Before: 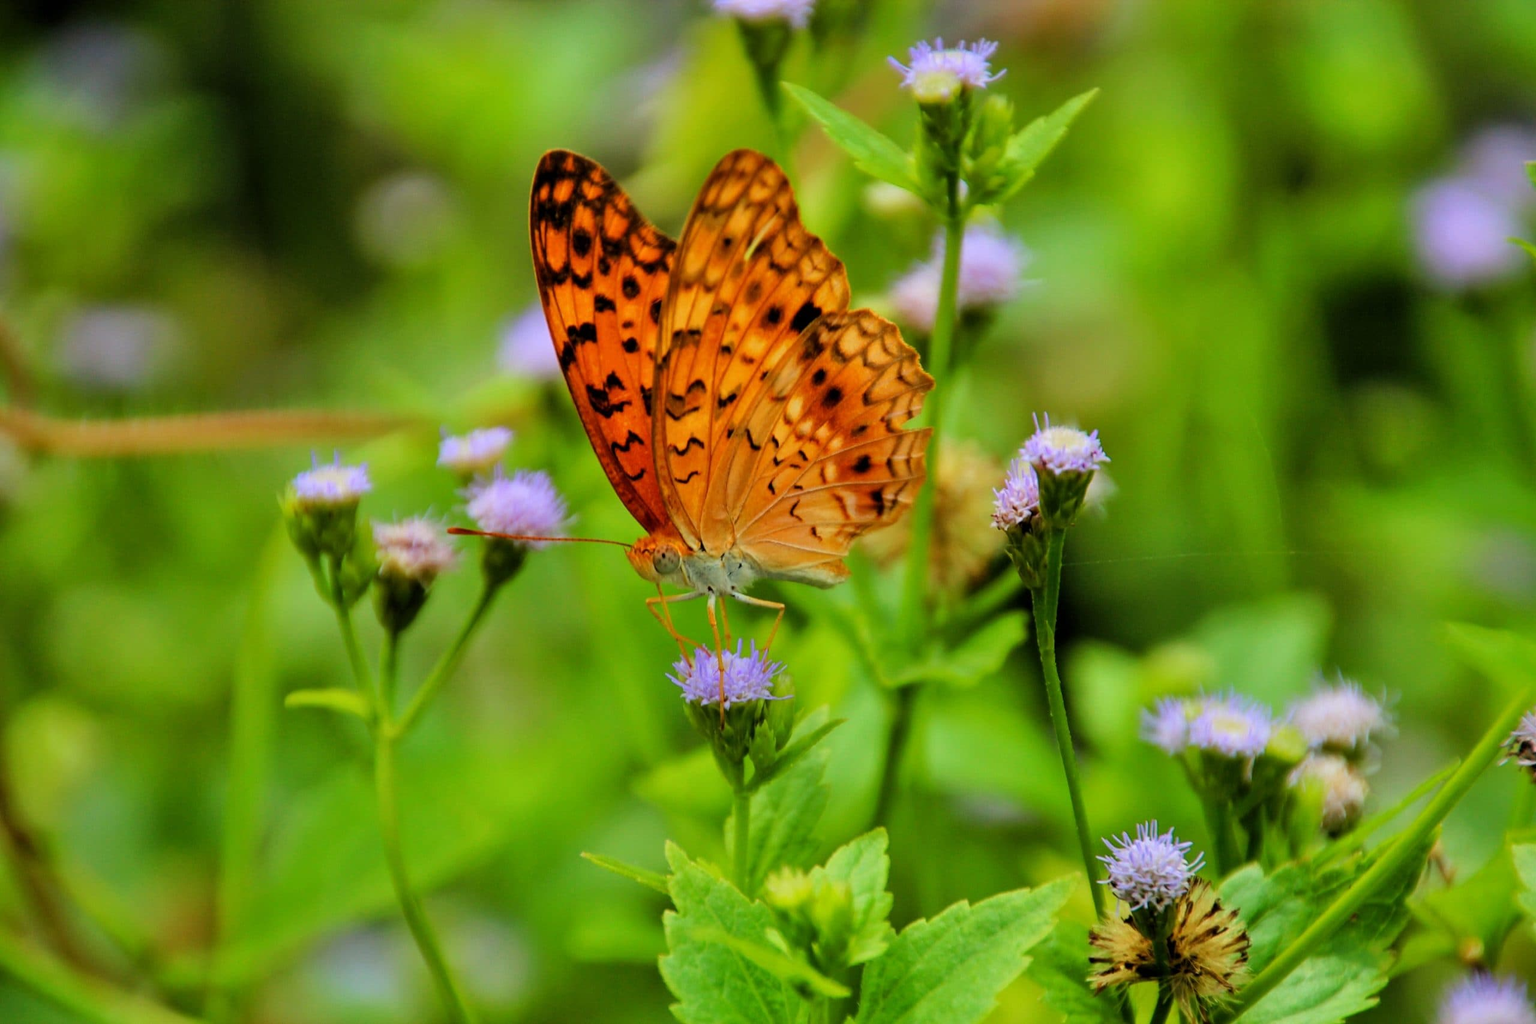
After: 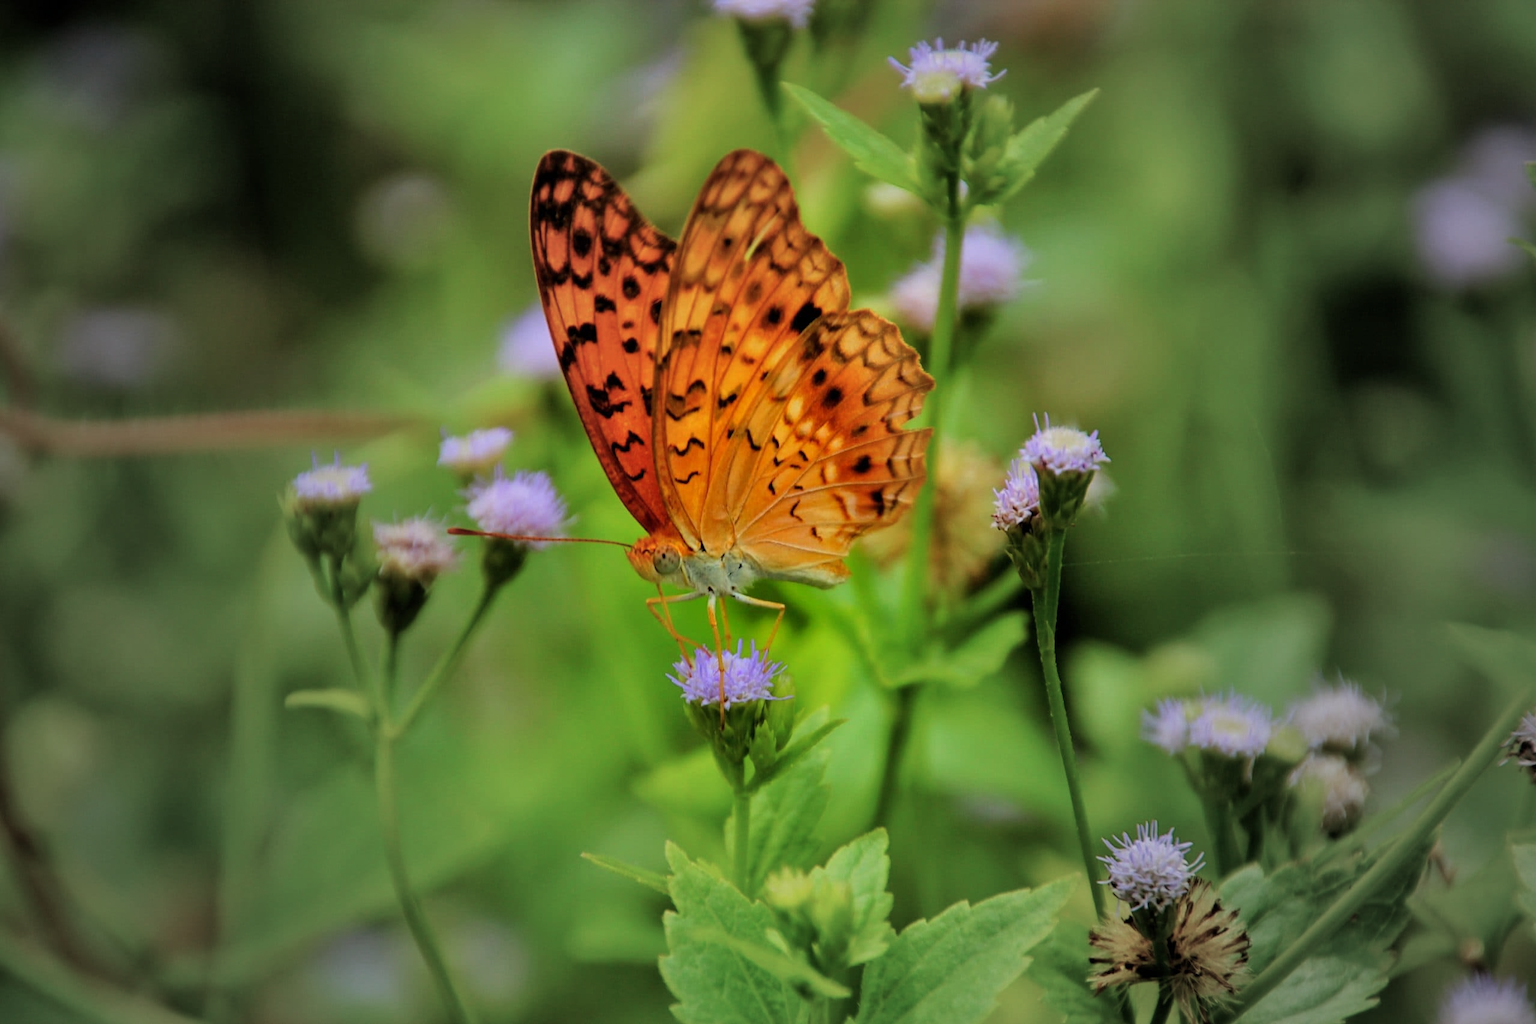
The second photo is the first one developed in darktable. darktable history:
vignetting: fall-off start 16.04%, fall-off radius 99.14%, width/height ratio 0.711
